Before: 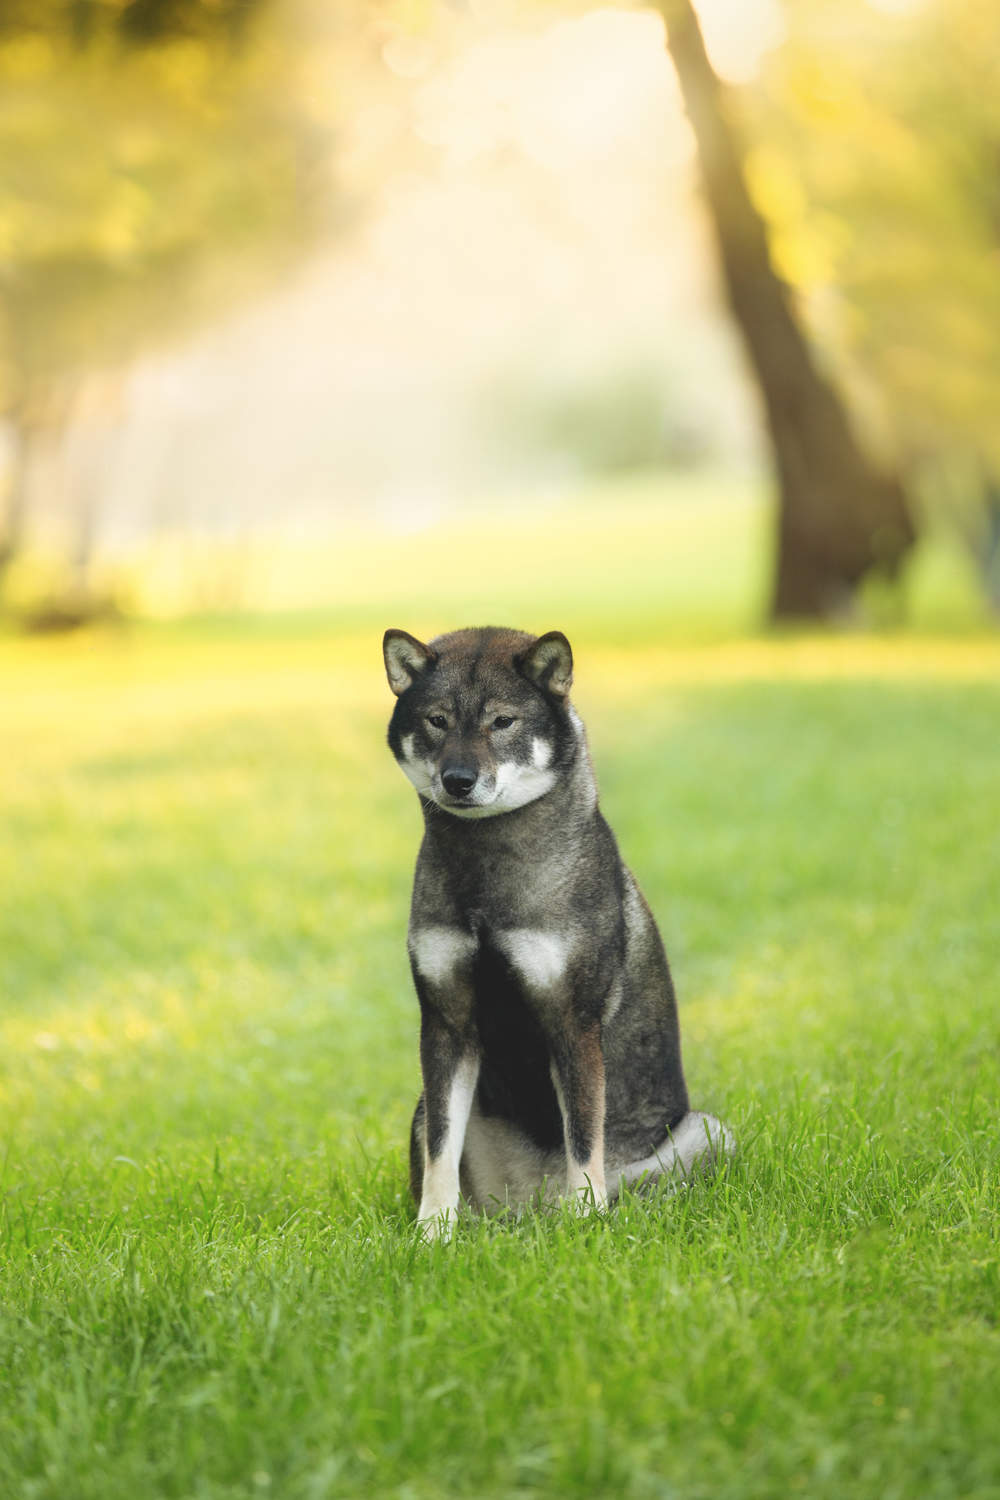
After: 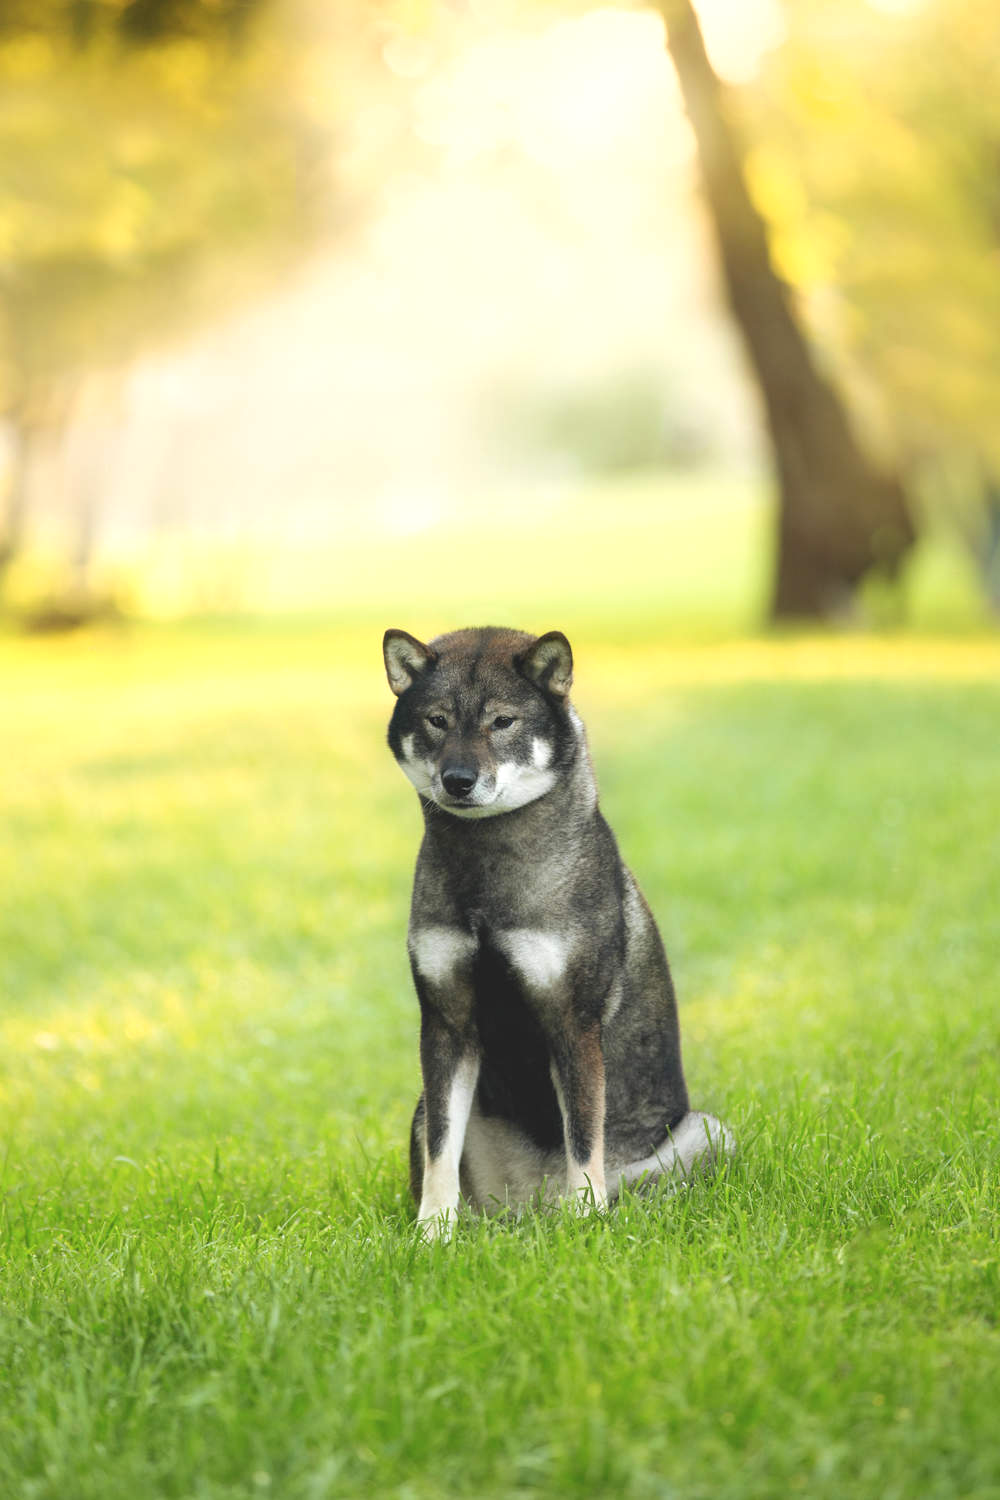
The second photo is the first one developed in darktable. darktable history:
exposure: black level correction 0, exposure 1.2 EV, compensate exposure bias true, compensate highlight preservation false
white balance: red 1, blue 1
